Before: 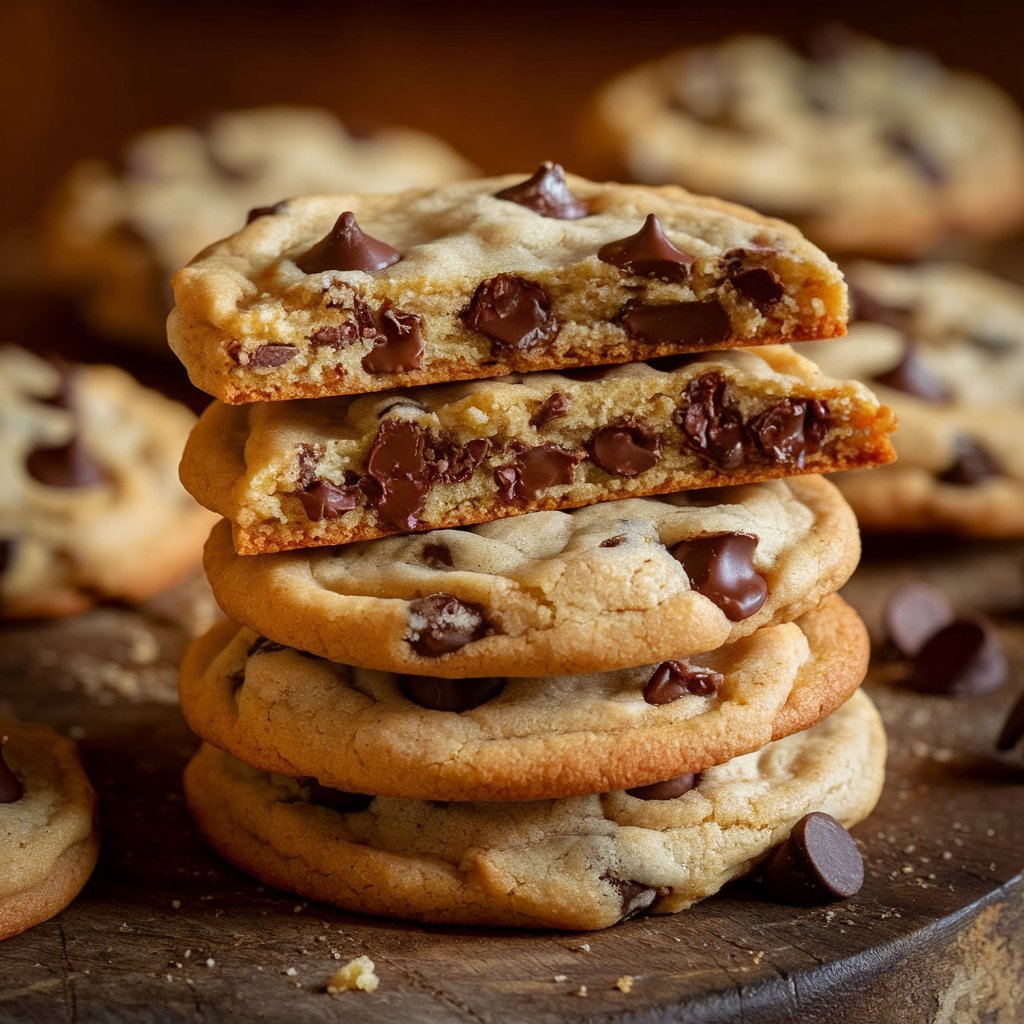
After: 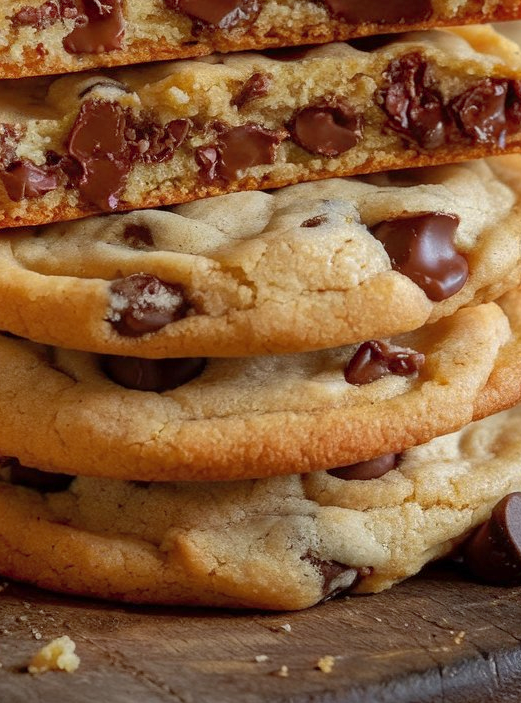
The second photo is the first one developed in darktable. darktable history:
shadows and highlights: on, module defaults
crop and rotate: left 29.255%, top 31.321%, right 19.831%
